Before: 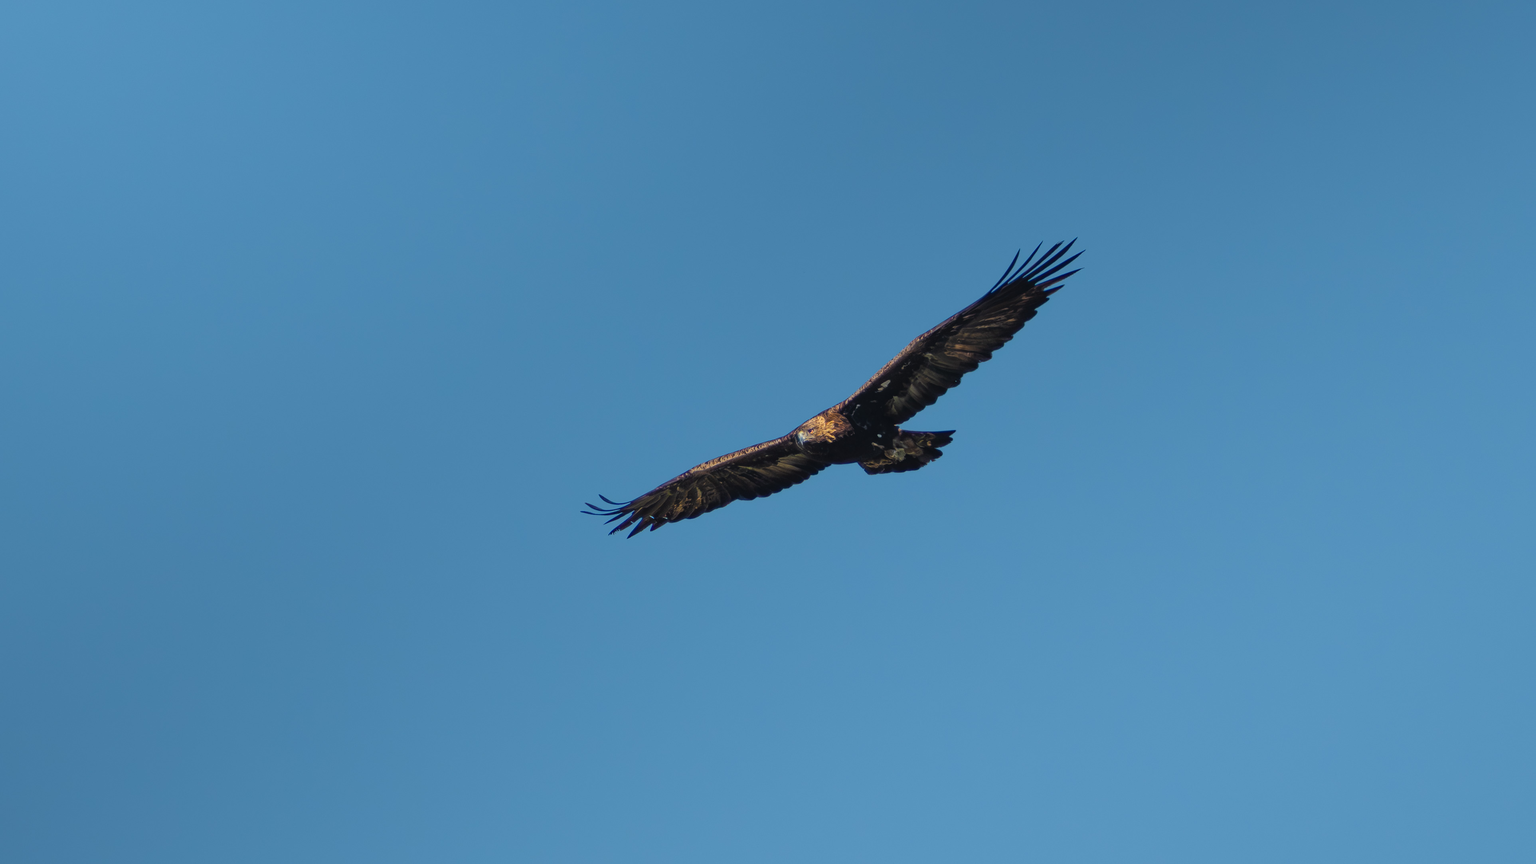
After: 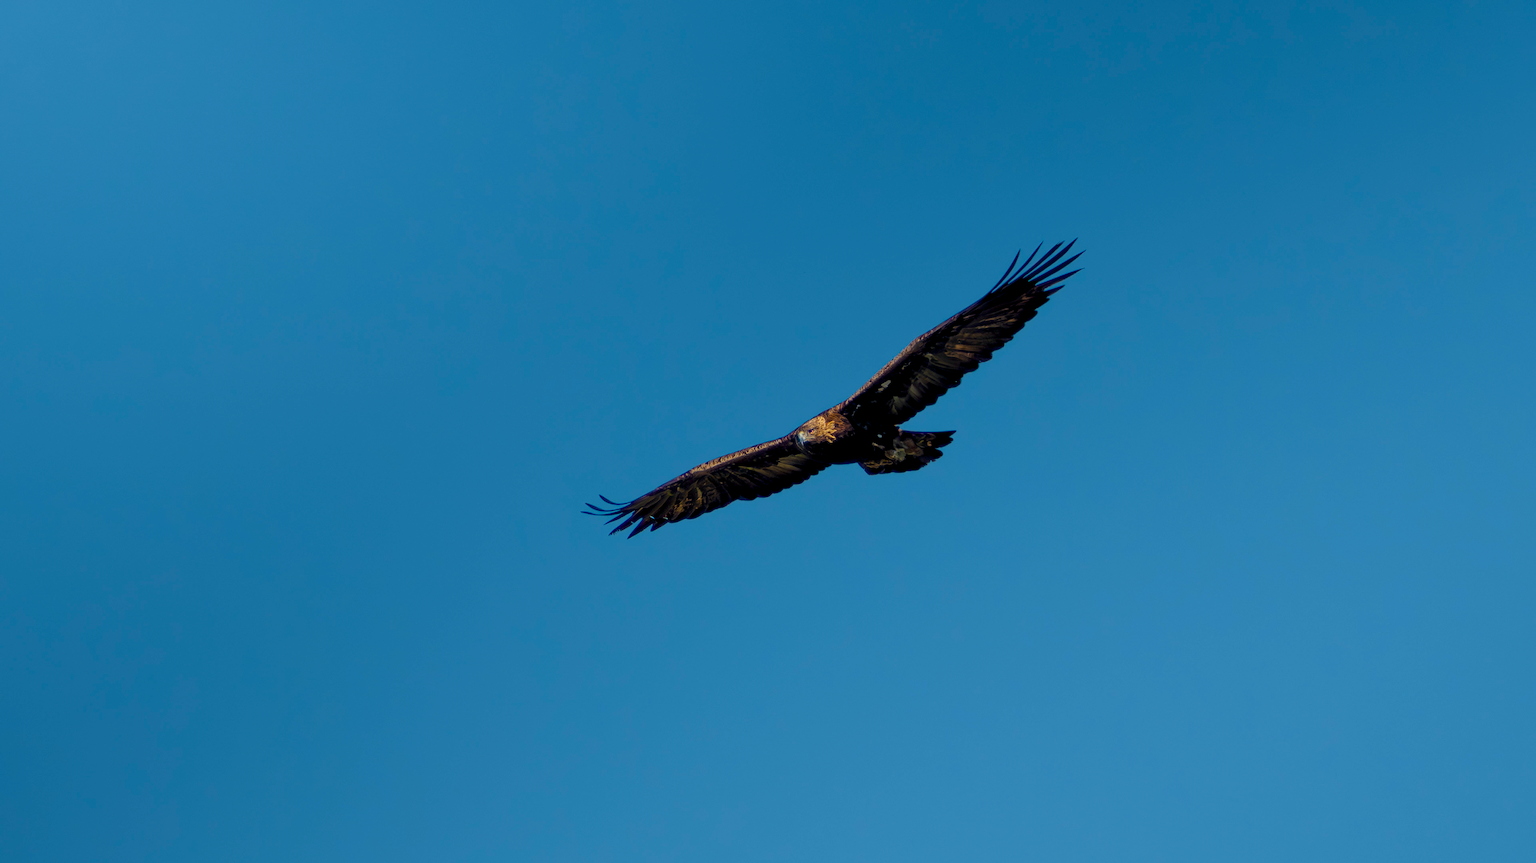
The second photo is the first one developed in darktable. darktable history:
color balance rgb: global offset › luminance -1.015%, linear chroma grading › global chroma 8.77%, perceptual saturation grading › global saturation -1.818%, perceptual saturation grading › highlights -7.187%, perceptual saturation grading › mid-tones 7.497%, perceptual saturation grading › shadows 5.162%, global vibrance 20%
haze removal: strength -0.036, compatibility mode true, adaptive false
contrast brightness saturation: brightness -0.086
